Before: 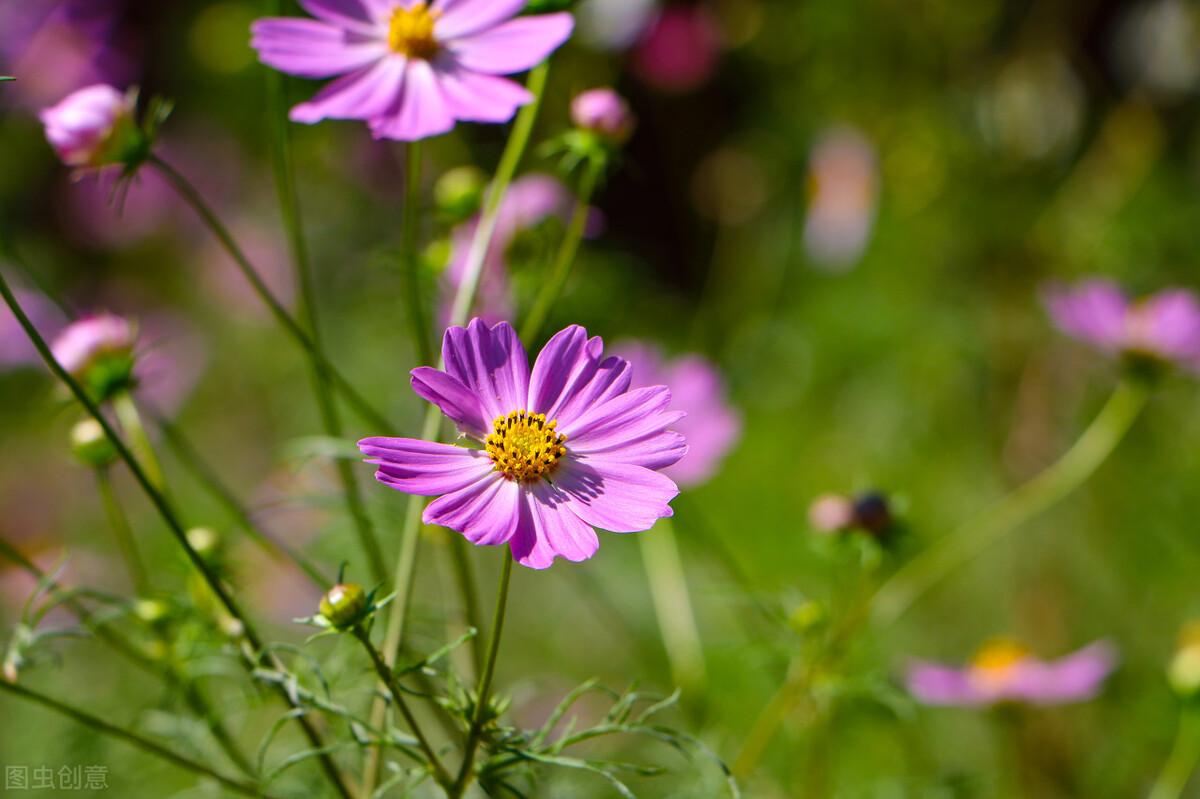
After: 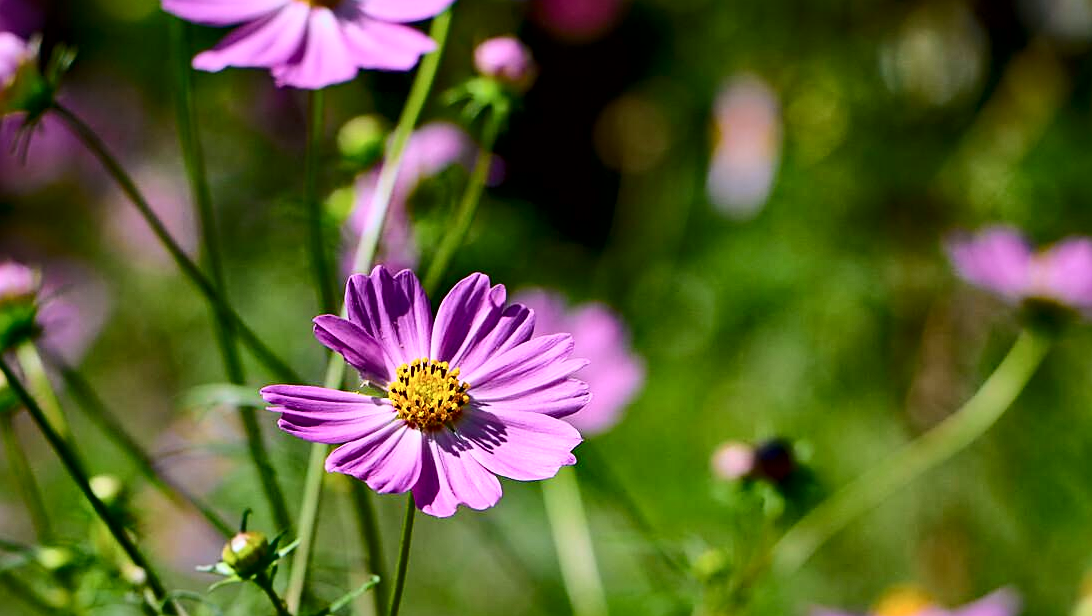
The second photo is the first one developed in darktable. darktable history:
local contrast: mode bilateral grid, contrast 25, coarseness 47, detail 151%, midtone range 0.2
white balance: red 1.004, blue 1.096
tone curve: curves: ch0 [(0, 0) (0.114, 0.083) (0.303, 0.285) (0.447, 0.51) (0.602, 0.697) (0.772, 0.866) (0.999, 0.978)]; ch1 [(0, 0) (0.389, 0.352) (0.458, 0.433) (0.486, 0.474) (0.509, 0.505) (0.535, 0.528) (0.57, 0.579) (0.696, 0.706) (1, 1)]; ch2 [(0, 0) (0.369, 0.388) (0.449, 0.431) (0.501, 0.5) (0.528, 0.527) (0.589, 0.608) (0.697, 0.721) (1, 1)], color space Lab, independent channels, preserve colors none
crop: left 8.155%, top 6.611%, bottom 15.385%
shadows and highlights: radius 125.46, shadows 21.19, highlights -21.19, low approximation 0.01
exposure: exposure -0.462 EV, compensate highlight preservation false
sharpen: on, module defaults
